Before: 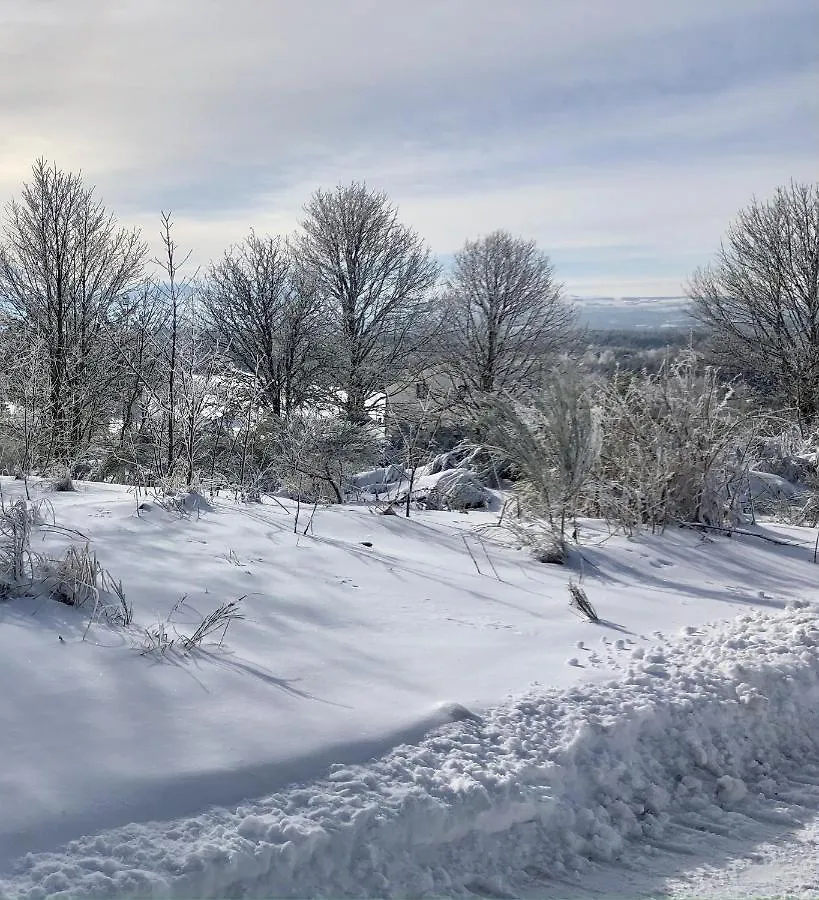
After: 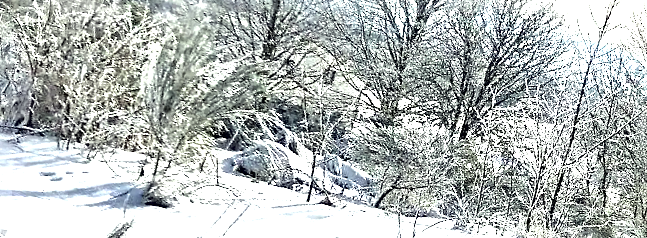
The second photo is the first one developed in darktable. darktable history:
exposure: black level correction 0, exposure 1.3 EV, compensate exposure bias true, compensate highlight preservation false
tone equalizer: -8 EV -0.417 EV, -7 EV -0.389 EV, -6 EV -0.333 EV, -5 EV -0.222 EV, -3 EV 0.222 EV, -2 EV 0.333 EV, -1 EV 0.389 EV, +0 EV 0.417 EV, edges refinement/feathering 500, mask exposure compensation -1.57 EV, preserve details no
sharpen: radius 4.883
crop and rotate: angle 16.12°, top 30.835%, bottom 35.653%
local contrast: mode bilateral grid, contrast 20, coarseness 50, detail 171%, midtone range 0.2
color correction: highlights a* -4.28, highlights b* 6.53
